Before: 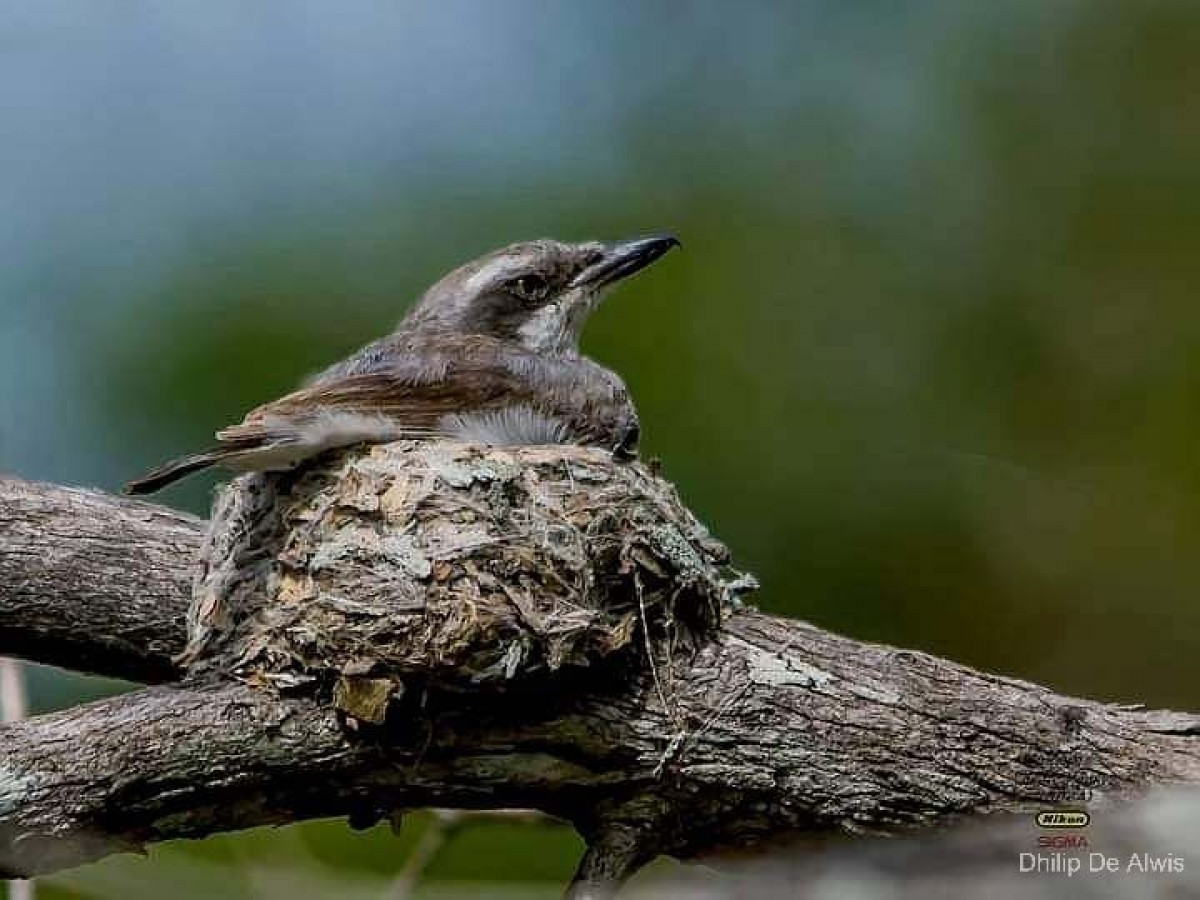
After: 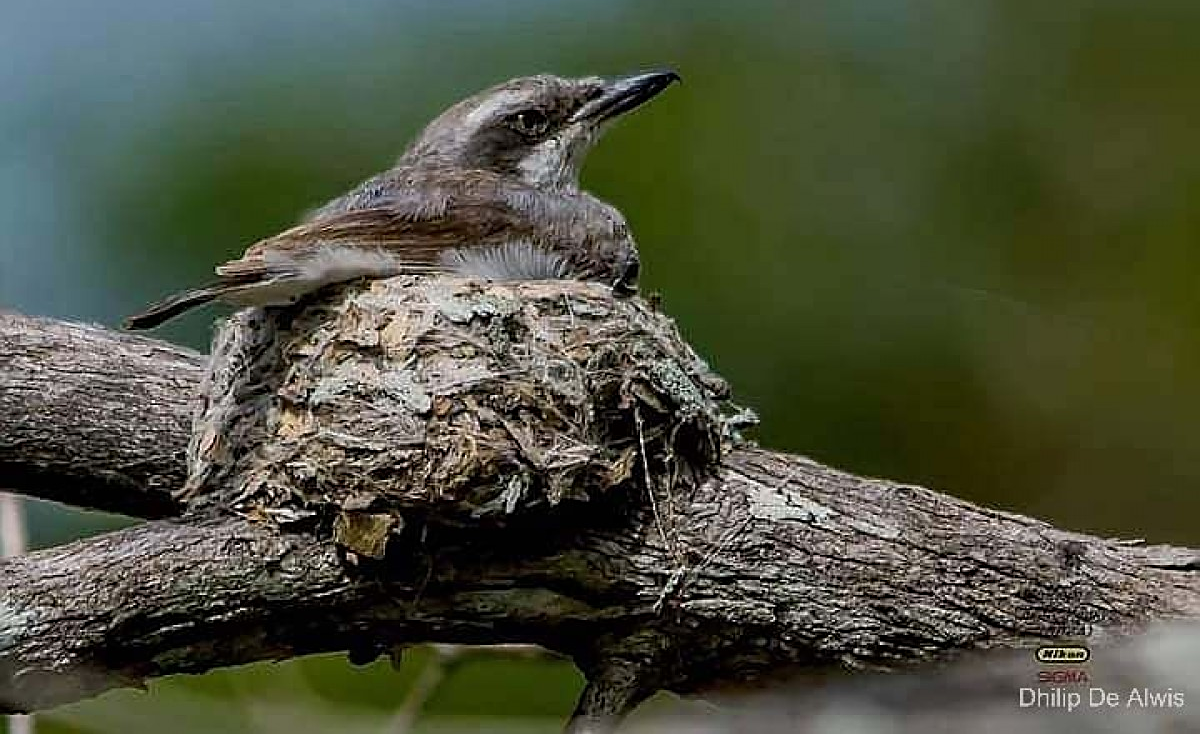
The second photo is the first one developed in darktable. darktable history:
sharpen: on, module defaults
crop and rotate: top 18.357%
tone equalizer: edges refinement/feathering 500, mask exposure compensation -1.57 EV, preserve details no
